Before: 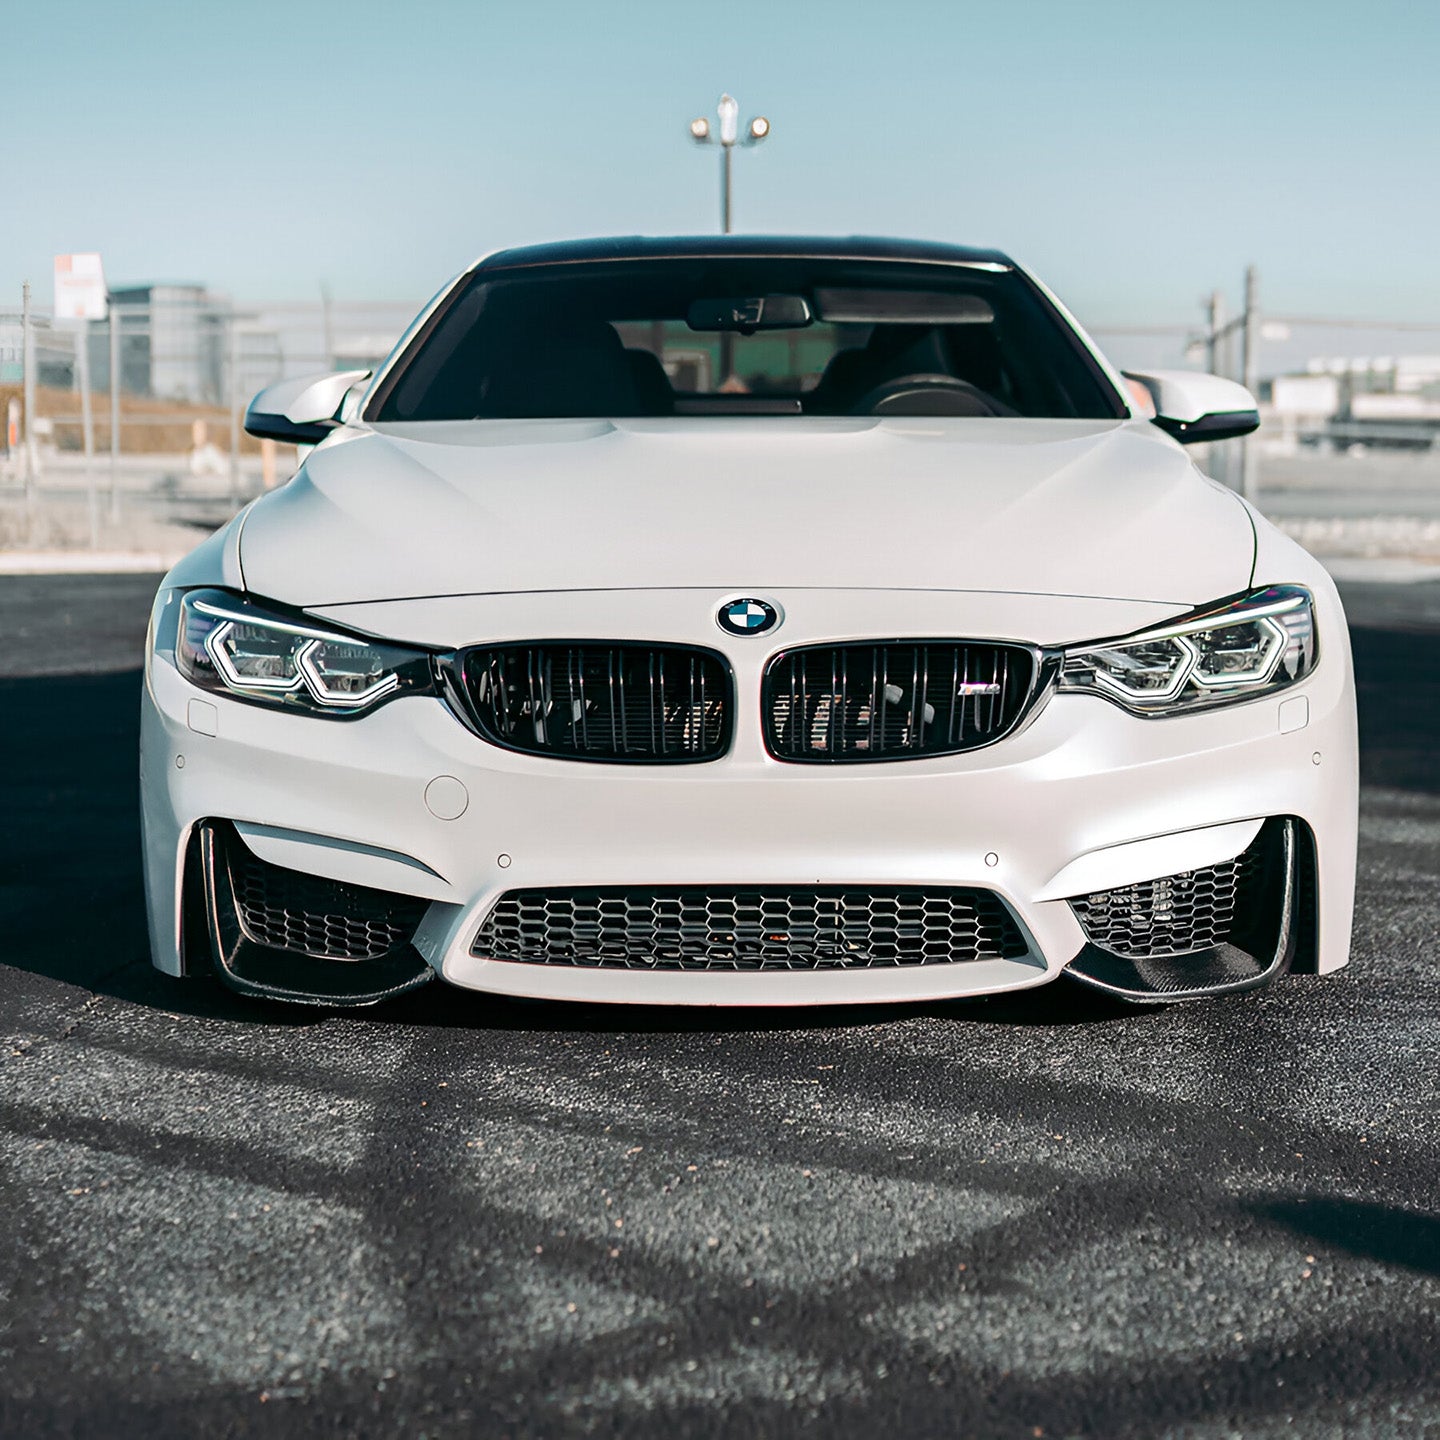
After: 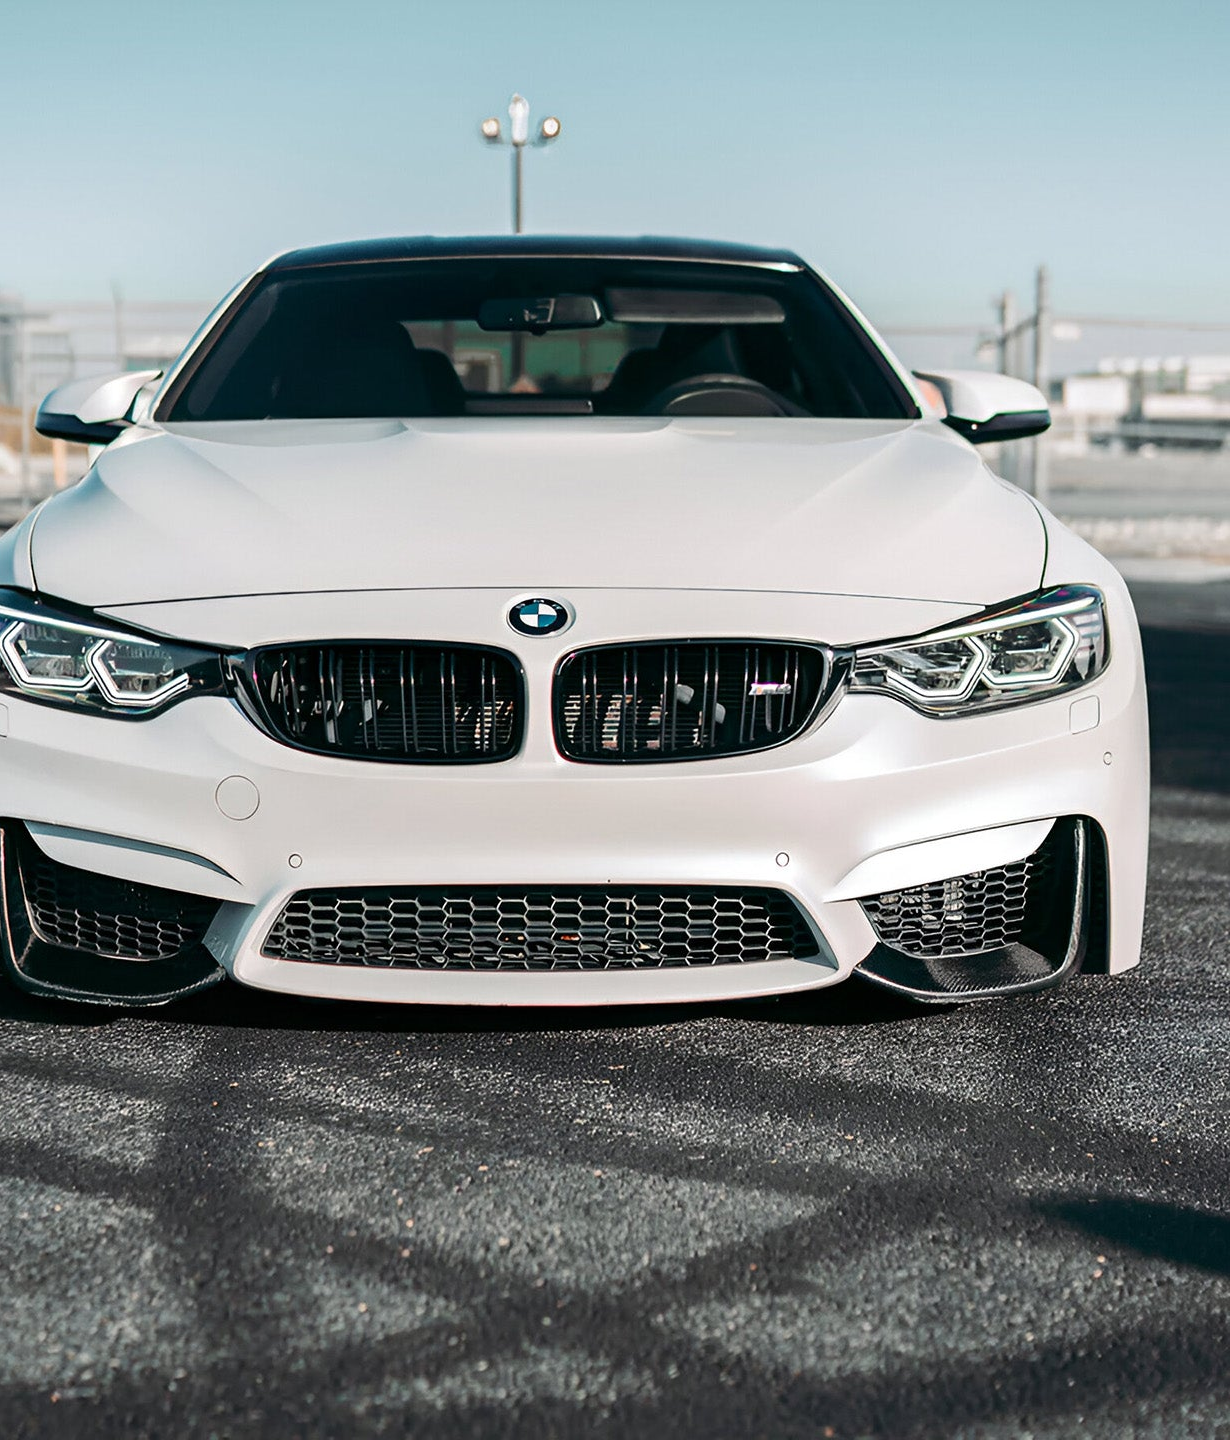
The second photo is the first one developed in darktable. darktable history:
crop and rotate: left 14.569%
